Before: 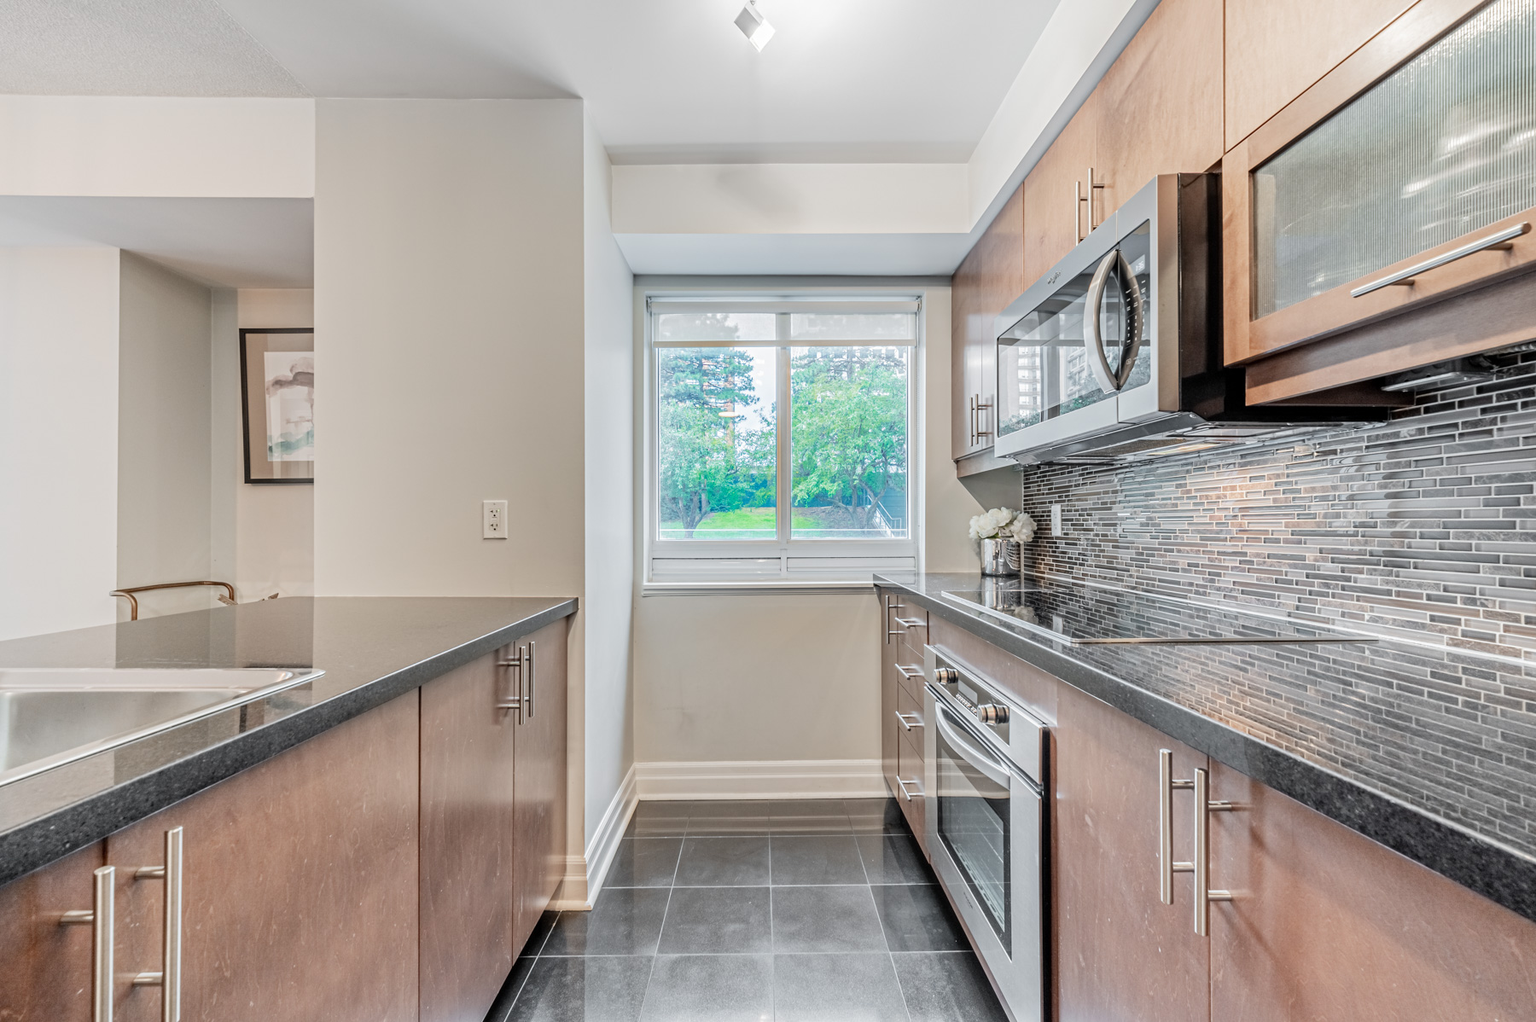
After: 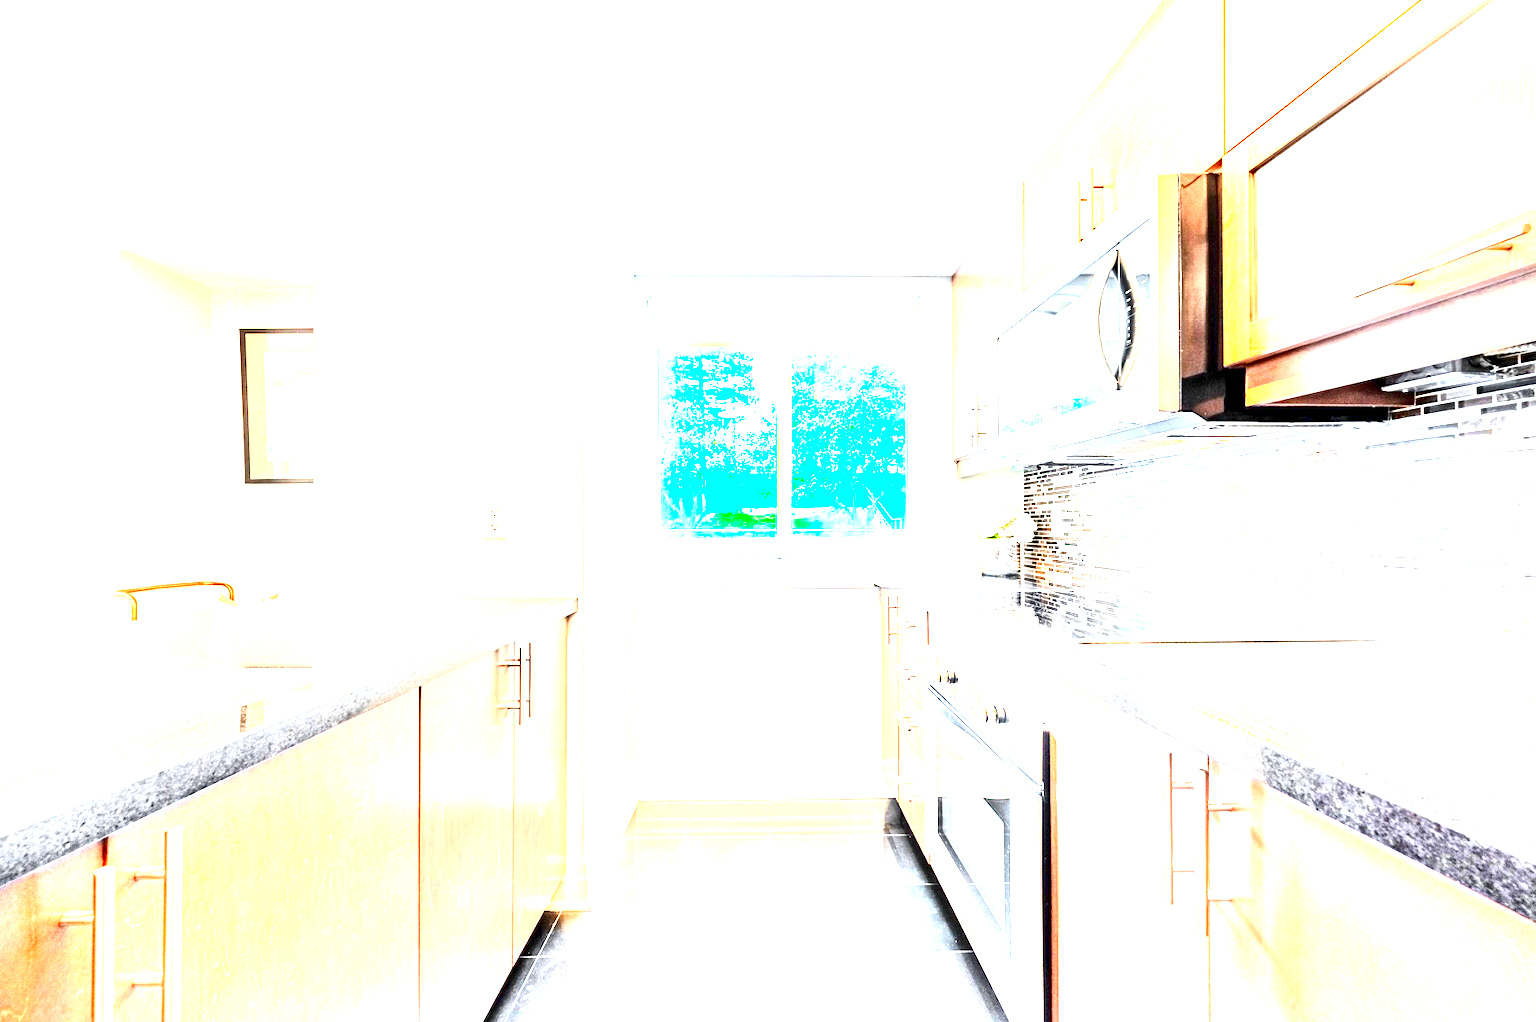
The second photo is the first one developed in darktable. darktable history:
tone equalizer: edges refinement/feathering 500, mask exposure compensation -1.57 EV, preserve details no
exposure: black level correction 0.001, exposure 0.498 EV, compensate exposure bias true, compensate highlight preservation false
contrast brightness saturation: contrast 0.264, brightness 0.02, saturation 0.851
local contrast: mode bilateral grid, contrast 24, coarseness 60, detail 152%, midtone range 0.2
